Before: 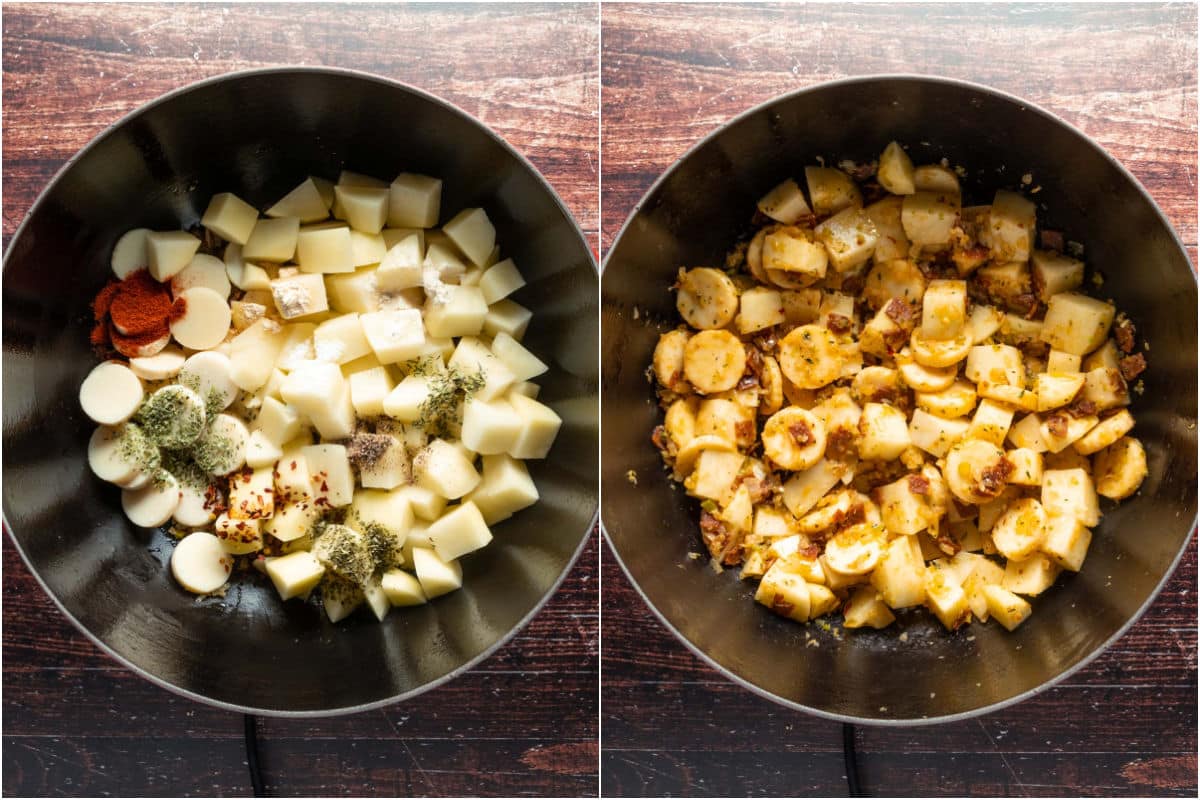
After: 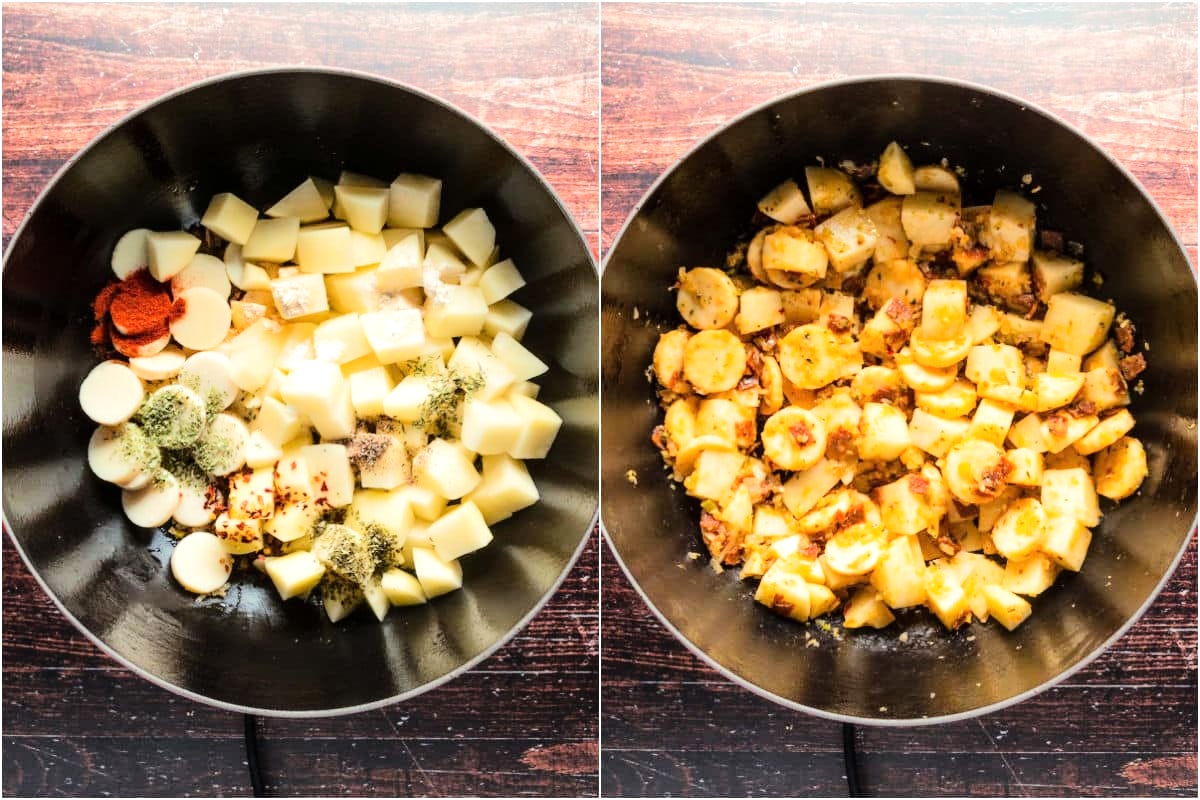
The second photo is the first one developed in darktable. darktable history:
tone equalizer: -7 EV 0.142 EV, -6 EV 0.637 EV, -5 EV 1.18 EV, -4 EV 1.31 EV, -3 EV 1.12 EV, -2 EV 0.6 EV, -1 EV 0.15 EV, edges refinement/feathering 500, mask exposure compensation -1.57 EV, preserve details no
